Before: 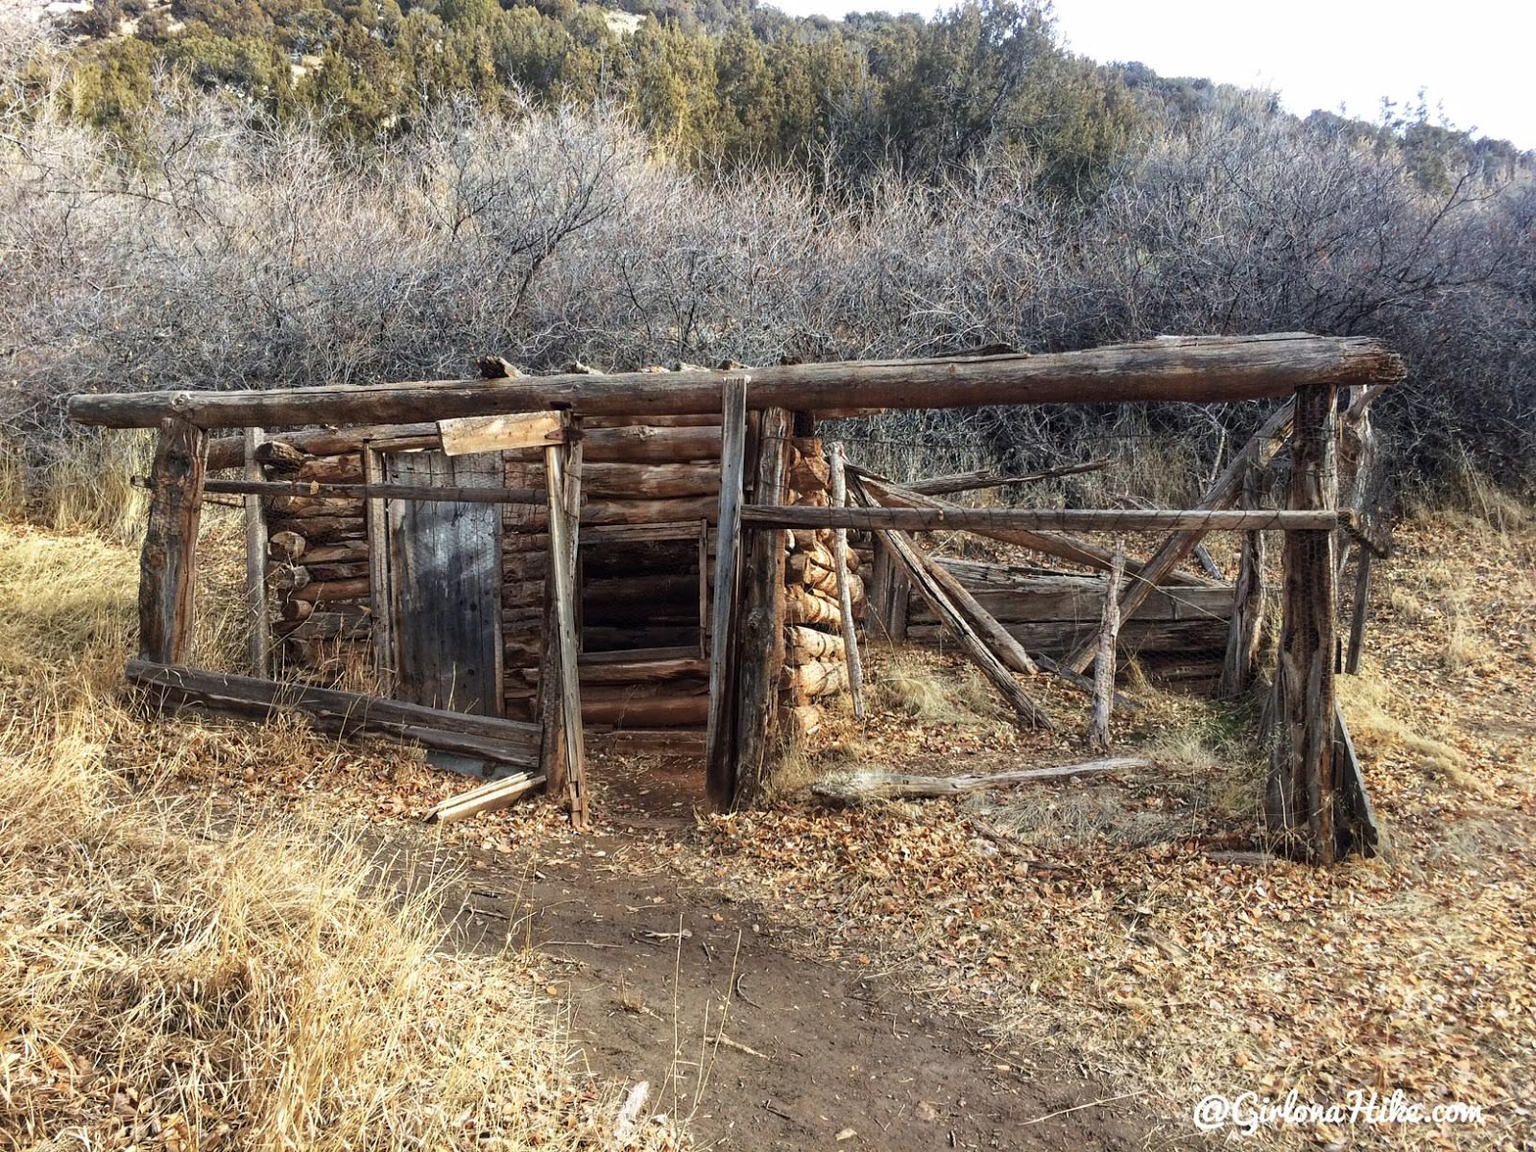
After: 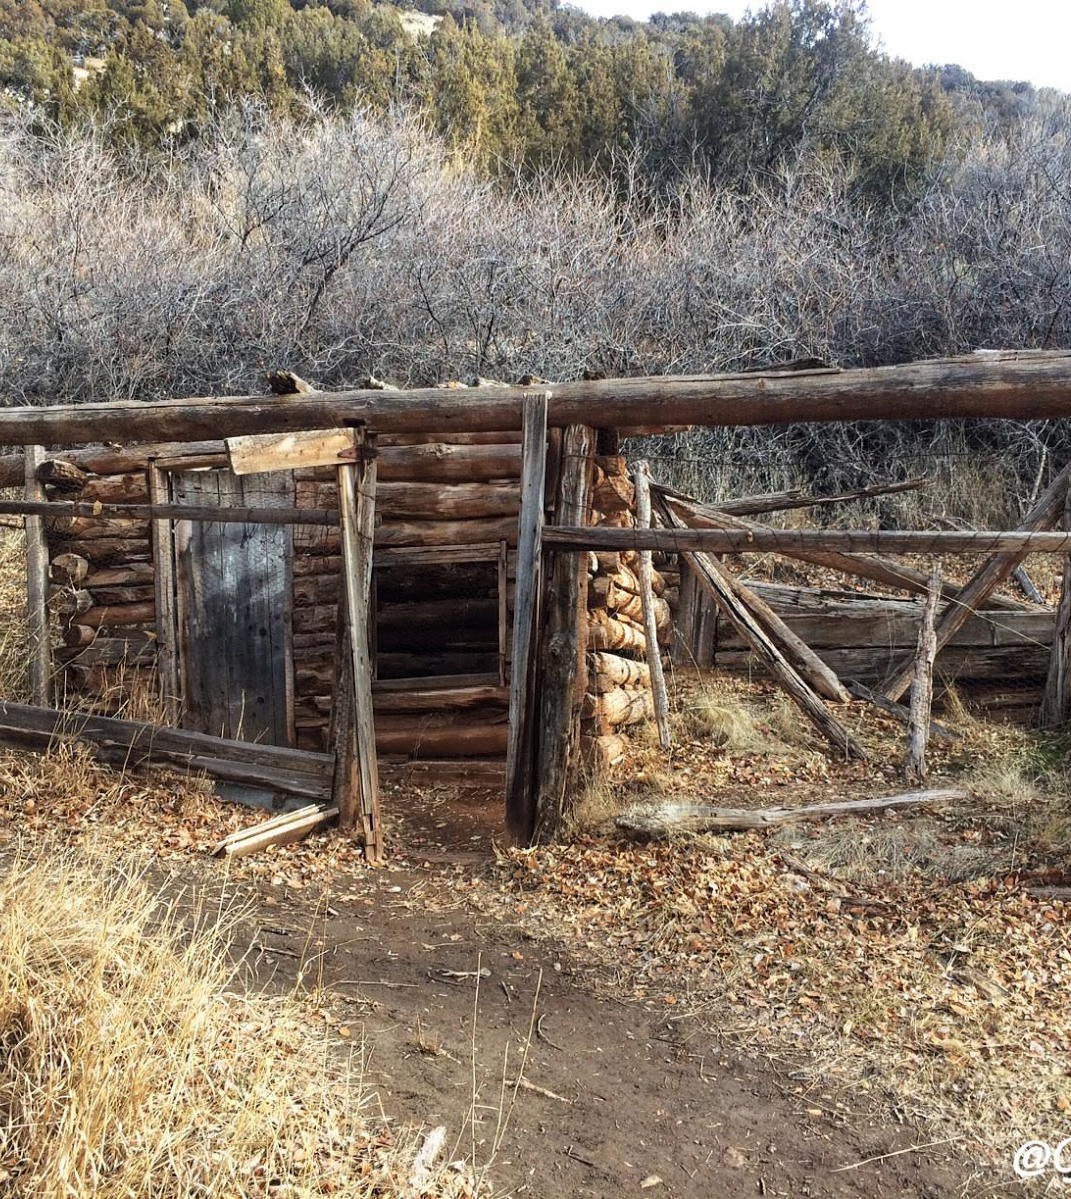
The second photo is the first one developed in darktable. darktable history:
crop and rotate: left 14.435%, right 18.612%
